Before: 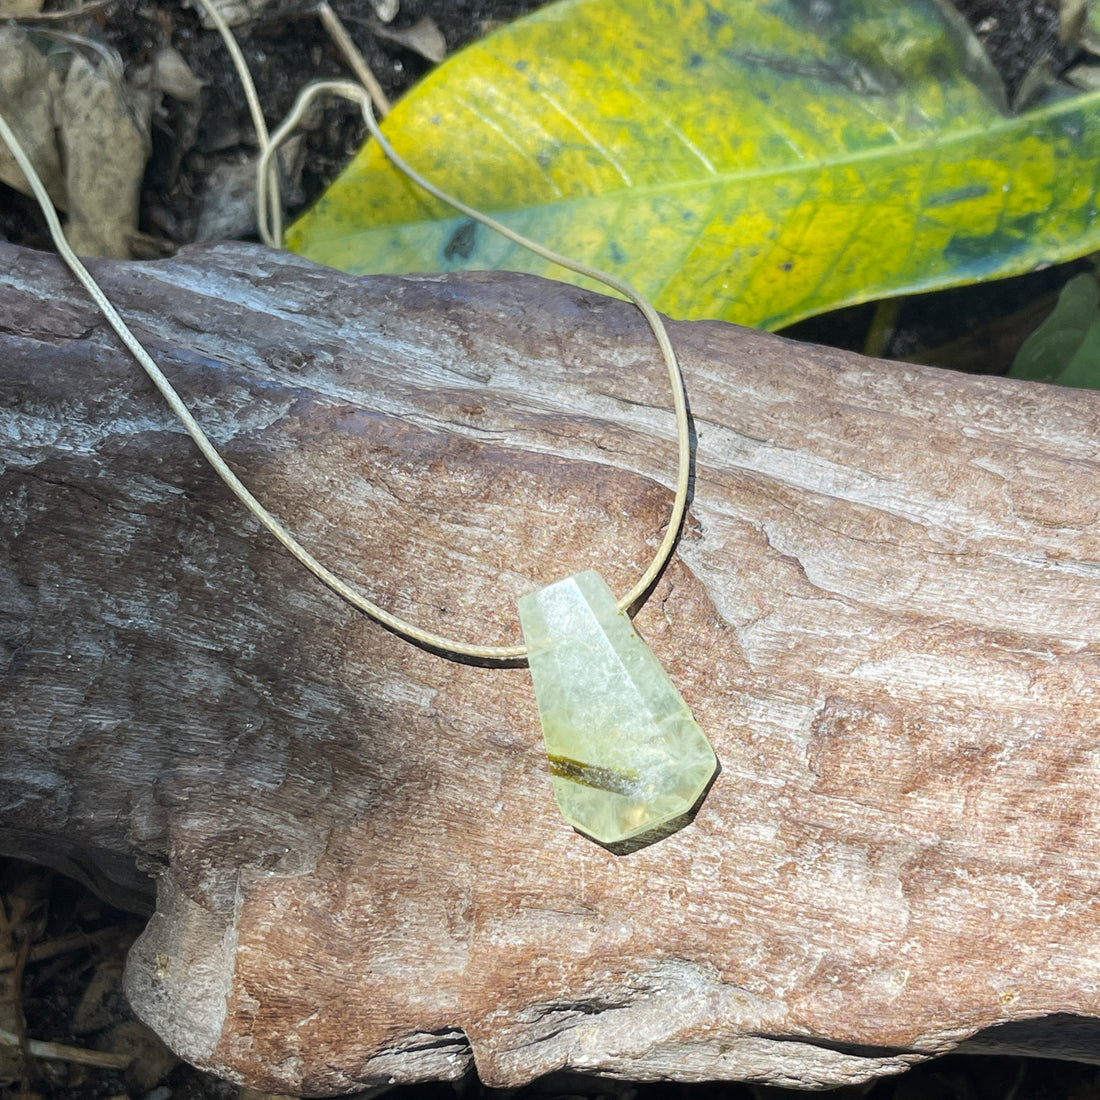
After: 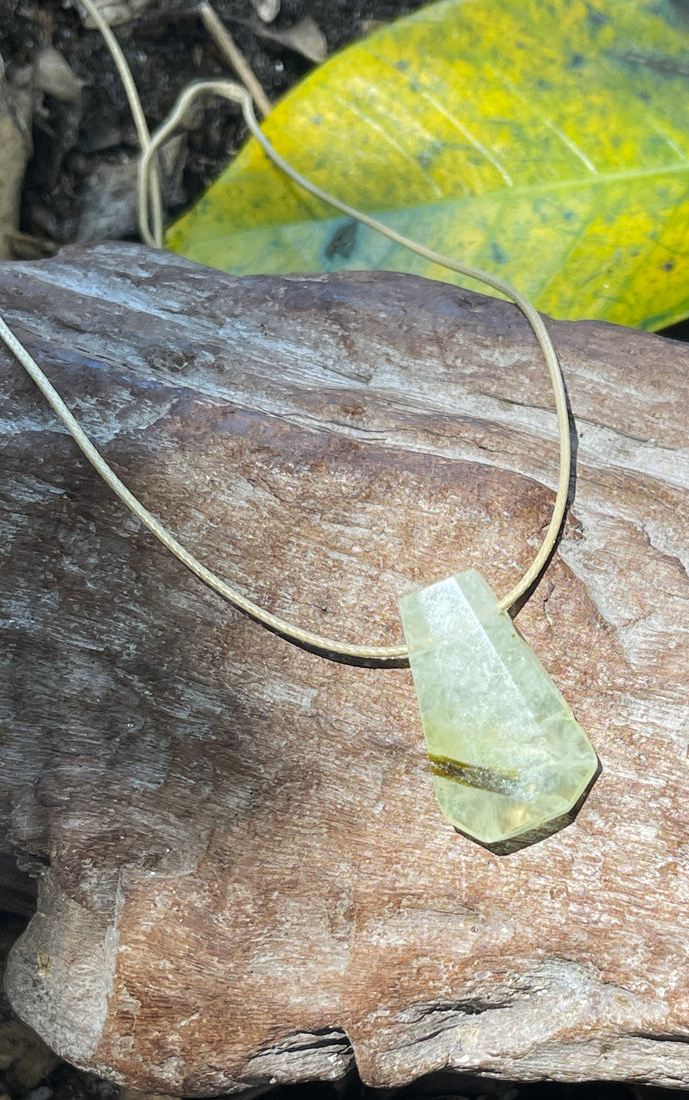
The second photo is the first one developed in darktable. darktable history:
crop: left 10.841%, right 26.511%
